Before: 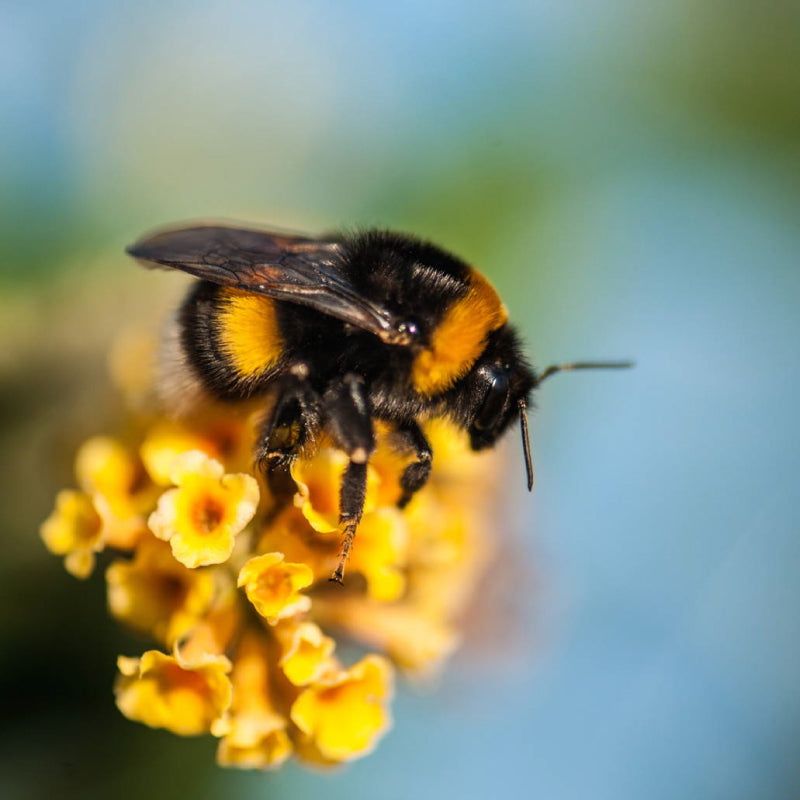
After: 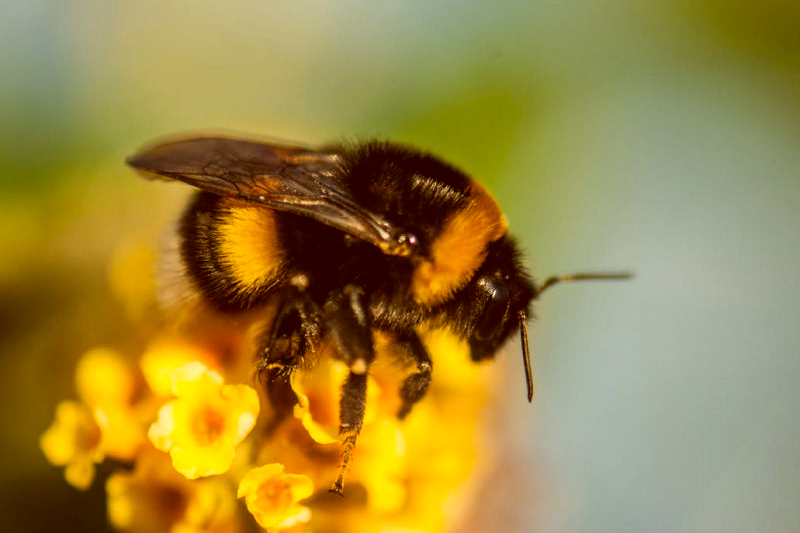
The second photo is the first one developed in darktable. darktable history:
color balance rgb: perceptual saturation grading › global saturation 20%, global vibrance 20%
contrast brightness saturation: saturation -0.17
color correction: highlights a* 1.12, highlights b* 24.26, shadows a* 15.58, shadows b* 24.26
bloom: size 5%, threshold 95%, strength 15%
crop: top 11.166%, bottom 22.168%
